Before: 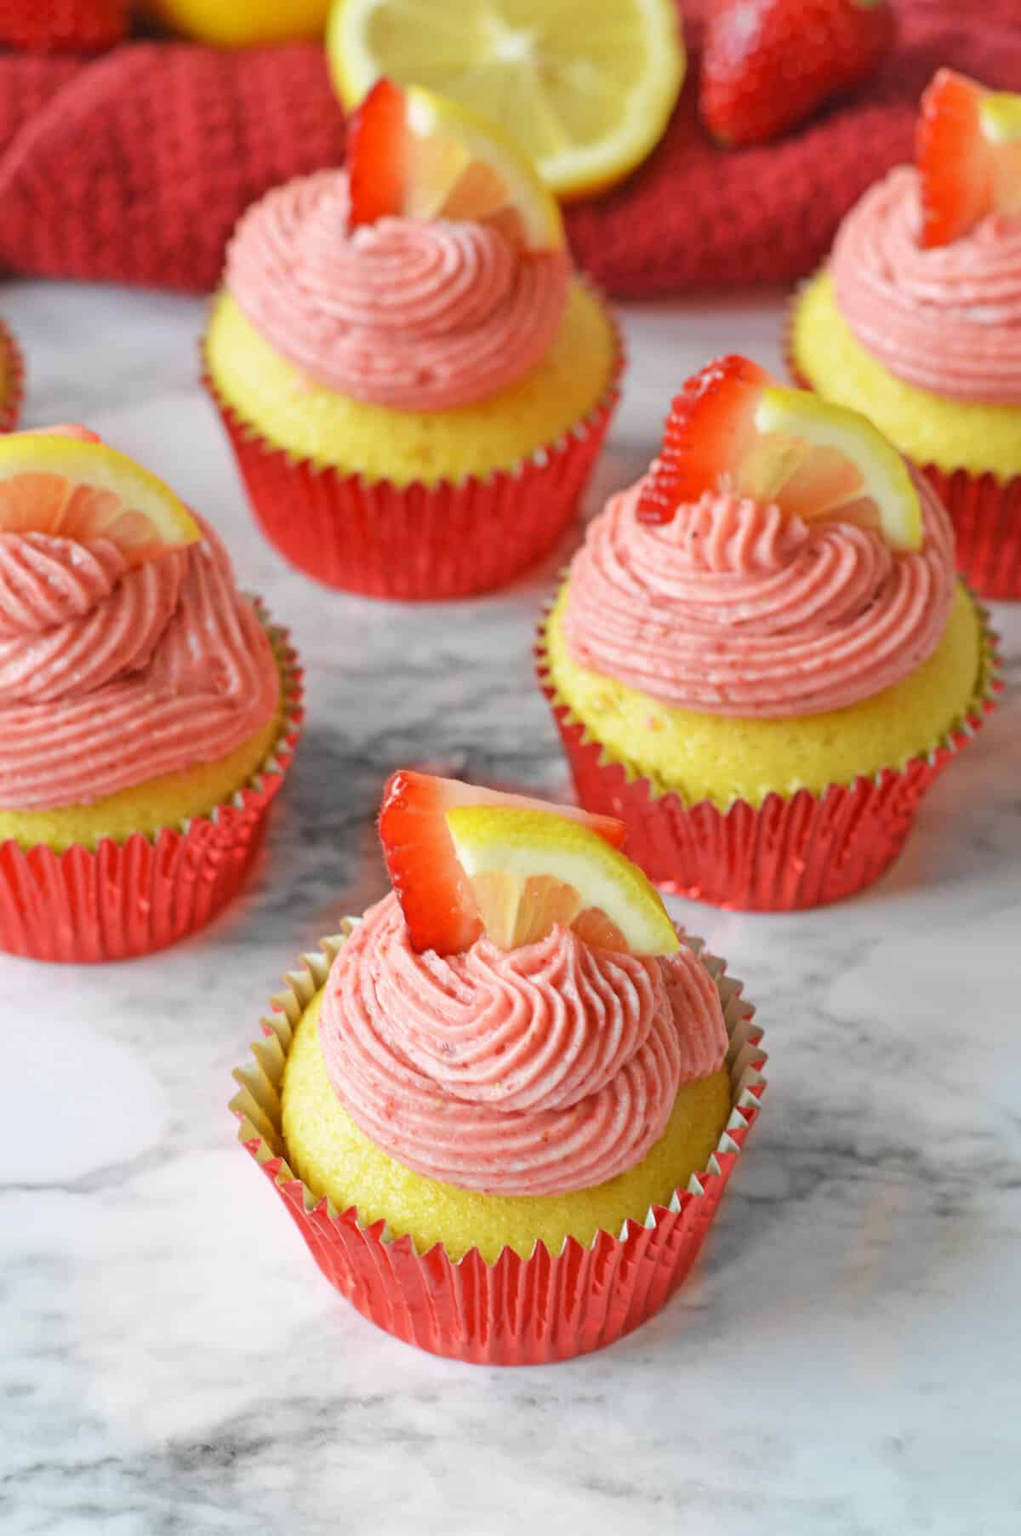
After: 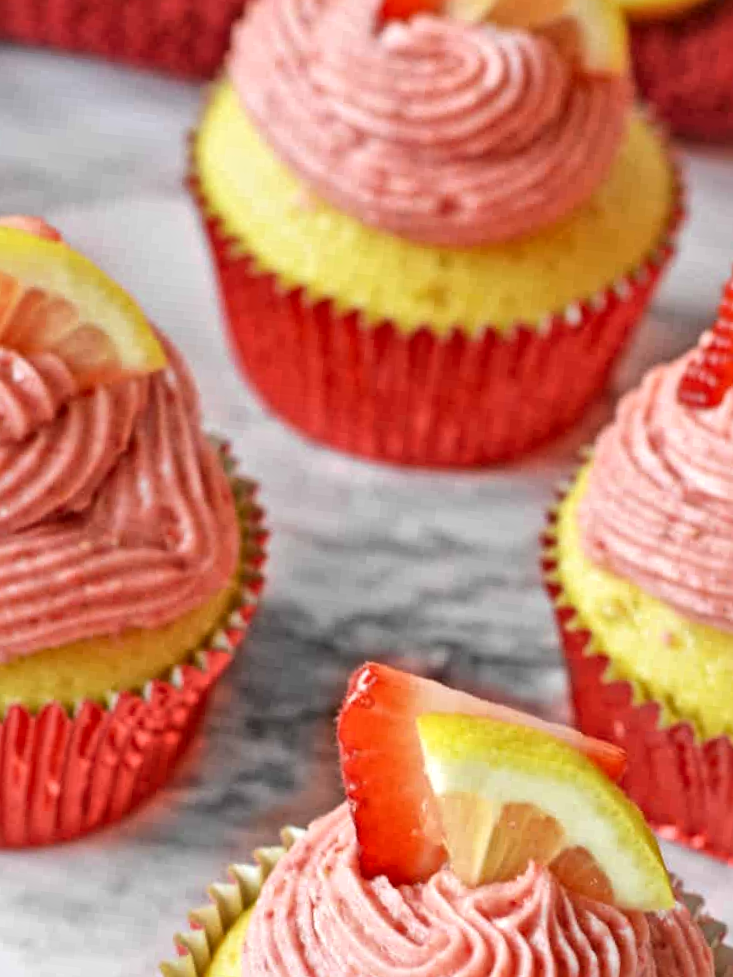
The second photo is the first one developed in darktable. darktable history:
crop and rotate: angle -6.15°, left 1.981%, top 6.894%, right 27.386%, bottom 30.512%
local contrast: mode bilateral grid, contrast 20, coarseness 19, detail 163%, midtone range 0.2
